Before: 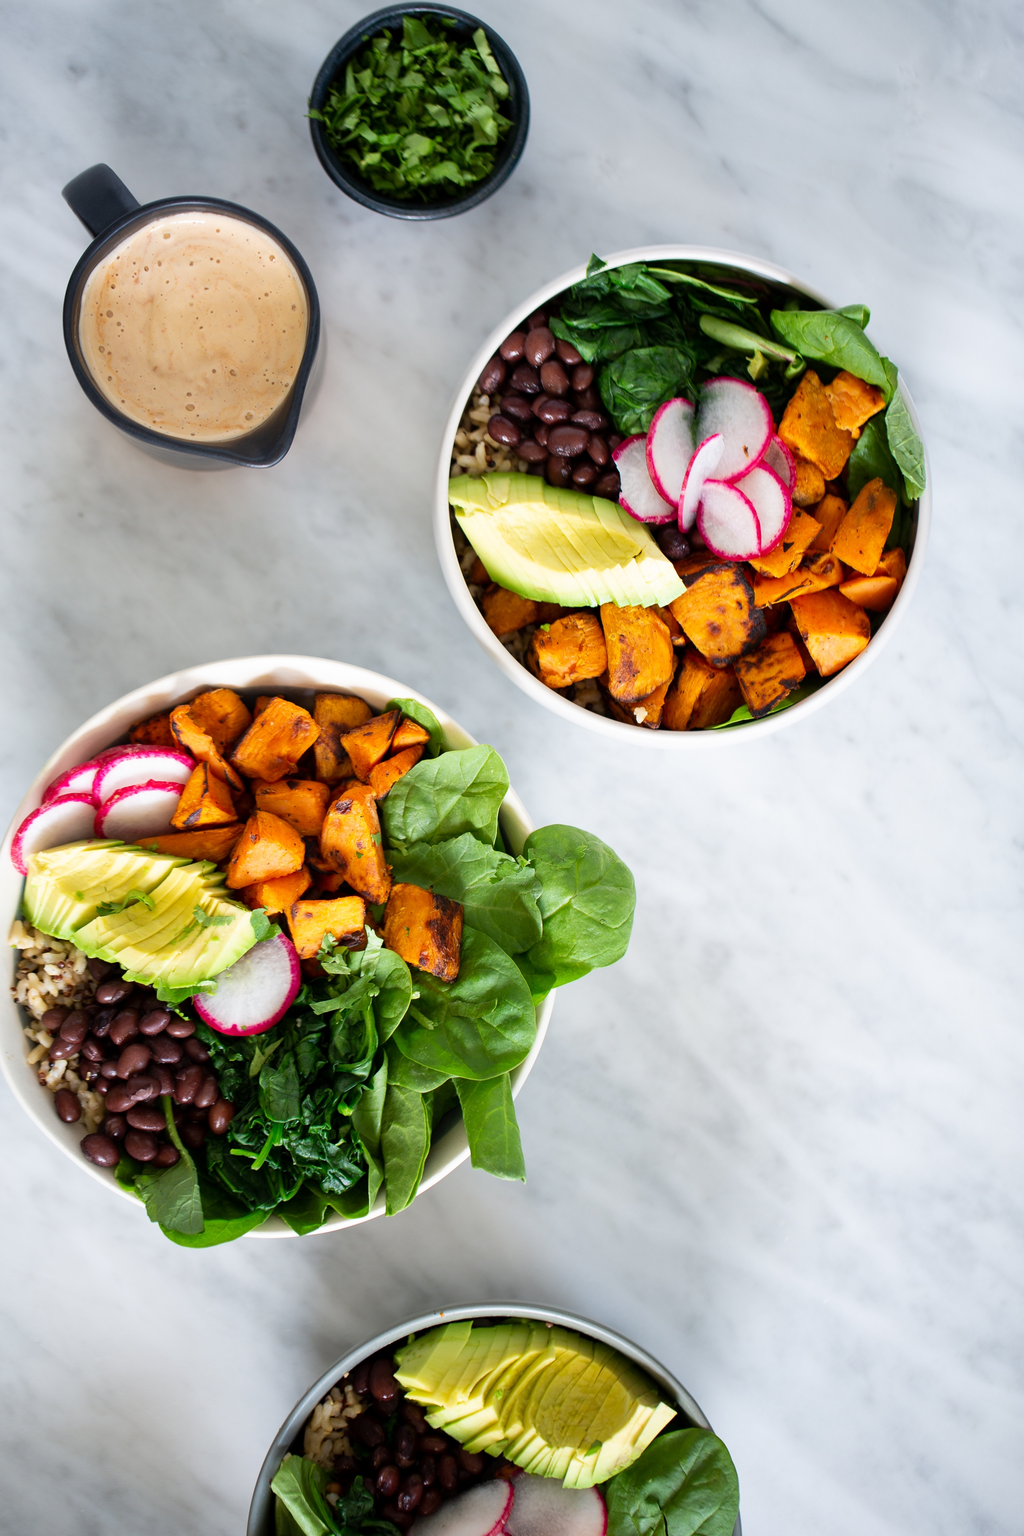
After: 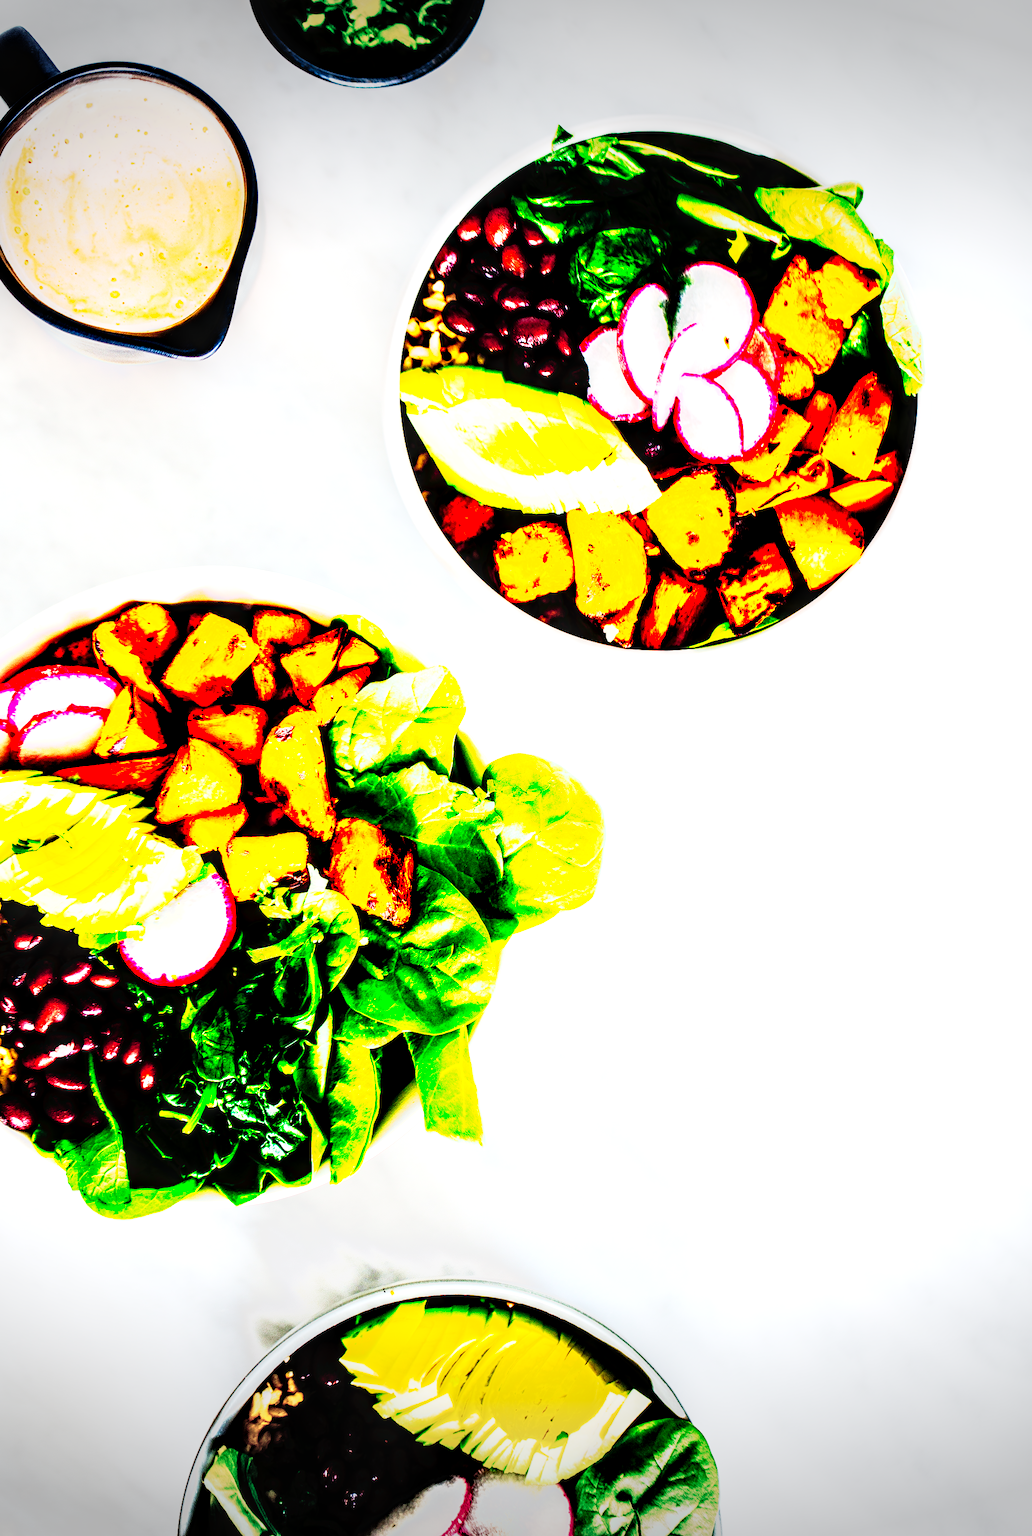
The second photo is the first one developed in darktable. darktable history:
tone curve: curves: ch0 [(0, 0) (0.003, 0.005) (0.011, 0.005) (0.025, 0.006) (0.044, 0.008) (0.069, 0.01) (0.1, 0.012) (0.136, 0.015) (0.177, 0.019) (0.224, 0.017) (0.277, 0.015) (0.335, 0.018) (0.399, 0.043) (0.468, 0.118) (0.543, 0.349) (0.623, 0.591) (0.709, 0.88) (0.801, 0.983) (0.898, 0.973) (1, 1)], preserve colors none
exposure: black level correction 0, exposure 1.095 EV, compensate highlight preservation false
local contrast: highlights 63%, shadows 54%, detail 168%, midtone range 0.515
crop and rotate: left 8.393%, top 9.174%
contrast brightness saturation: contrast 0.231, brightness 0.113, saturation 0.291
vignetting: fall-off start 100.61%, width/height ratio 1.31
